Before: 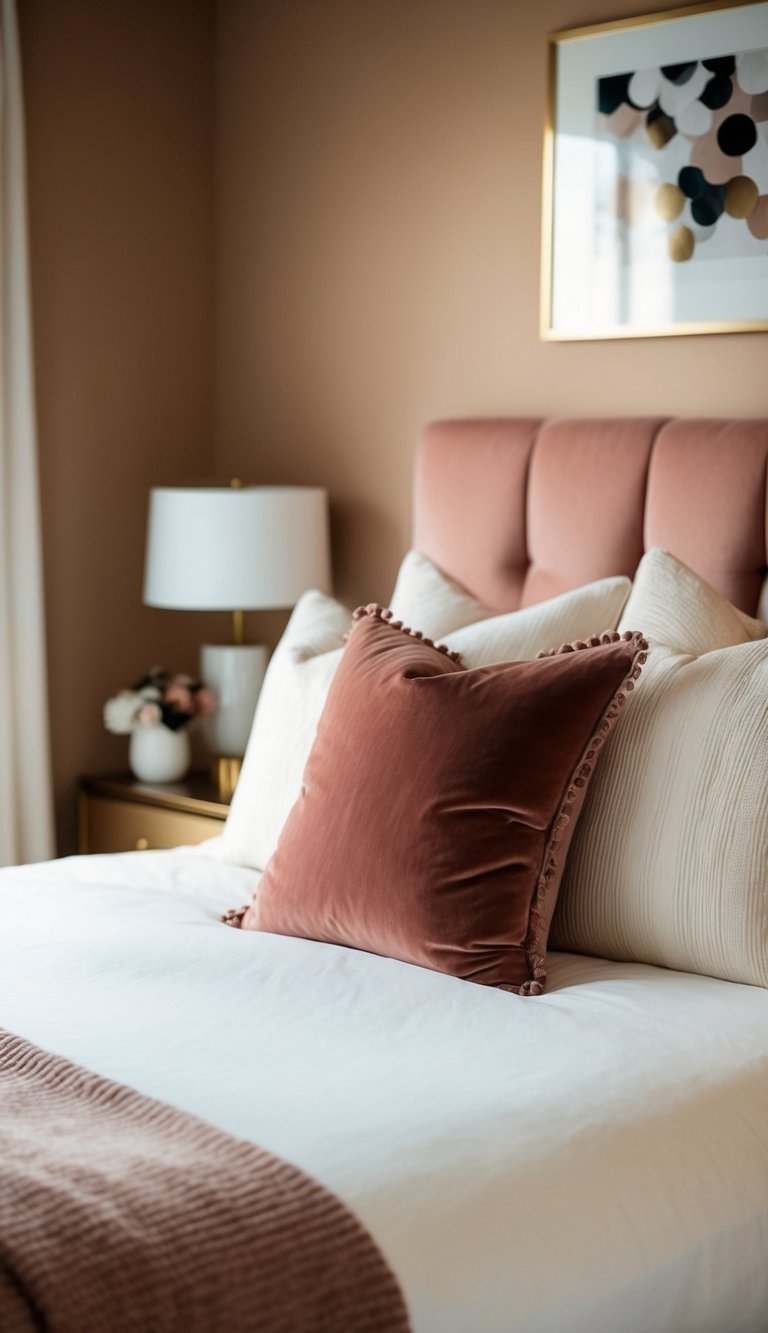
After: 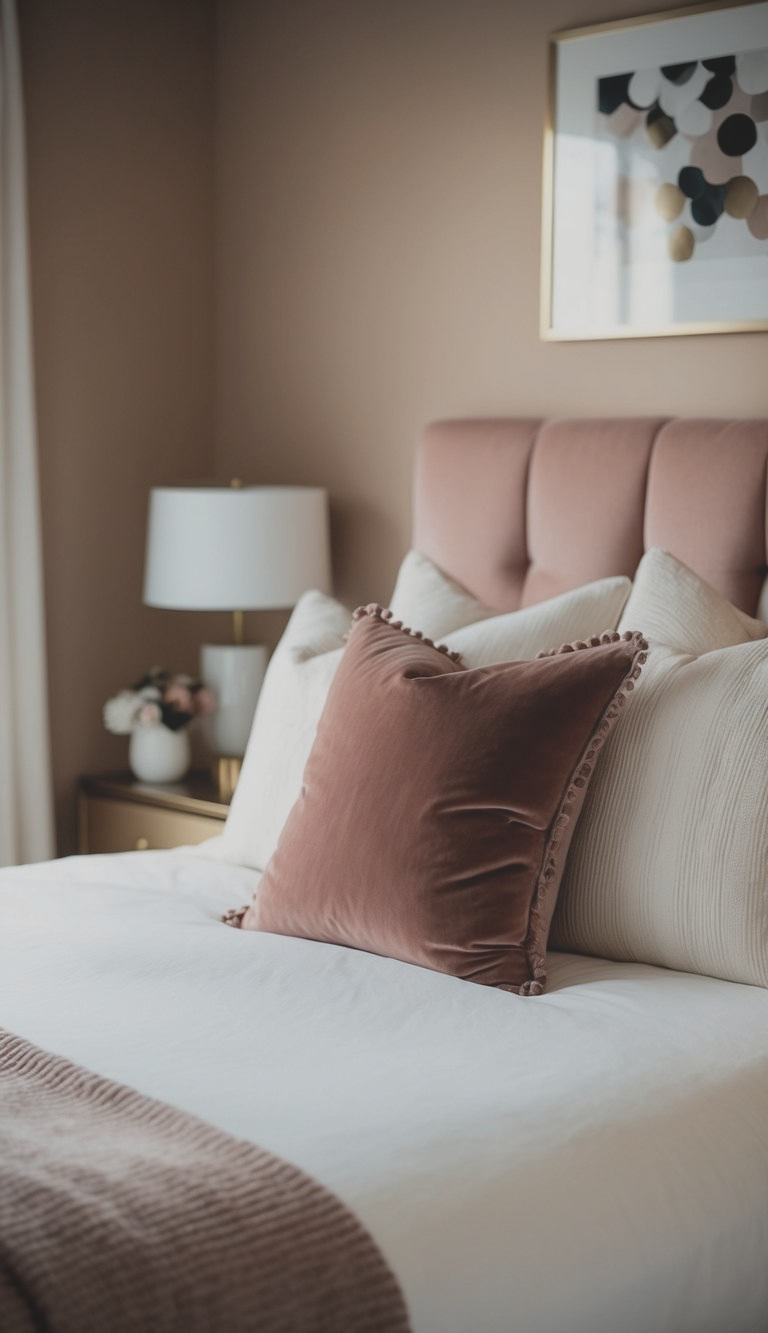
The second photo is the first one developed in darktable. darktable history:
vignetting: on, module defaults
contrast brightness saturation: contrast -0.26, saturation -0.43
